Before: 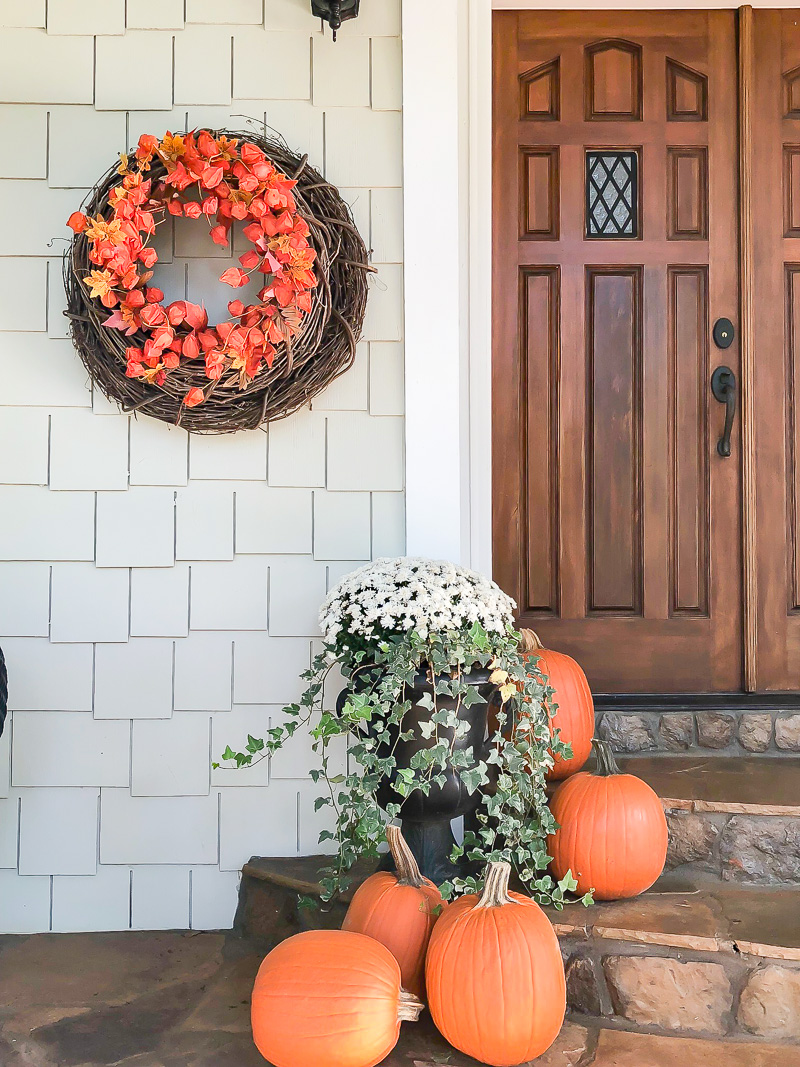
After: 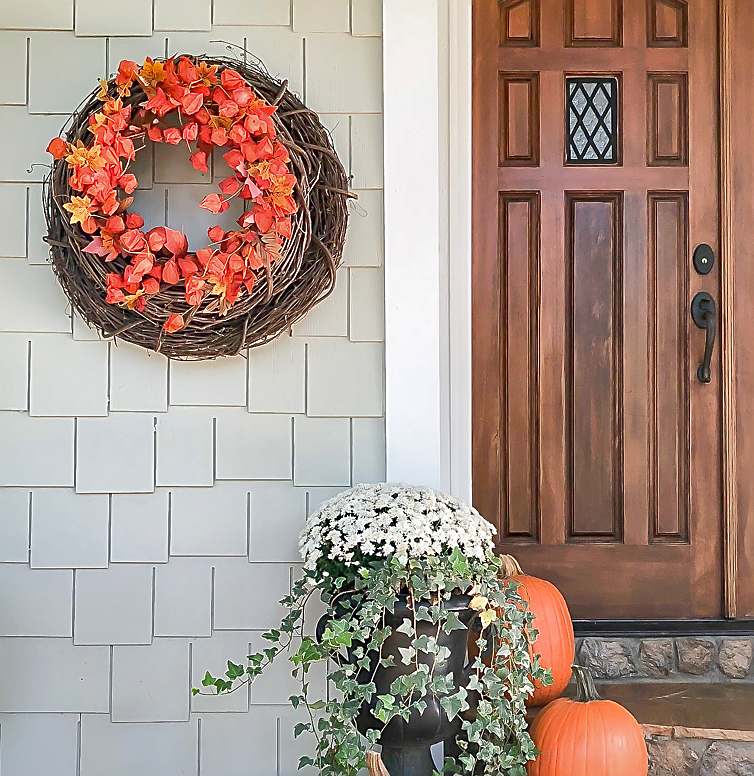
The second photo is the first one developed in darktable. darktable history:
sharpen: on, module defaults
local contrast: mode bilateral grid, contrast 19, coarseness 50, detail 132%, midtone range 0.2
crop: left 2.538%, top 7.012%, right 3.133%, bottom 20.252%
shadows and highlights: on, module defaults
exposure: exposure -0.027 EV, compensate highlight preservation false
